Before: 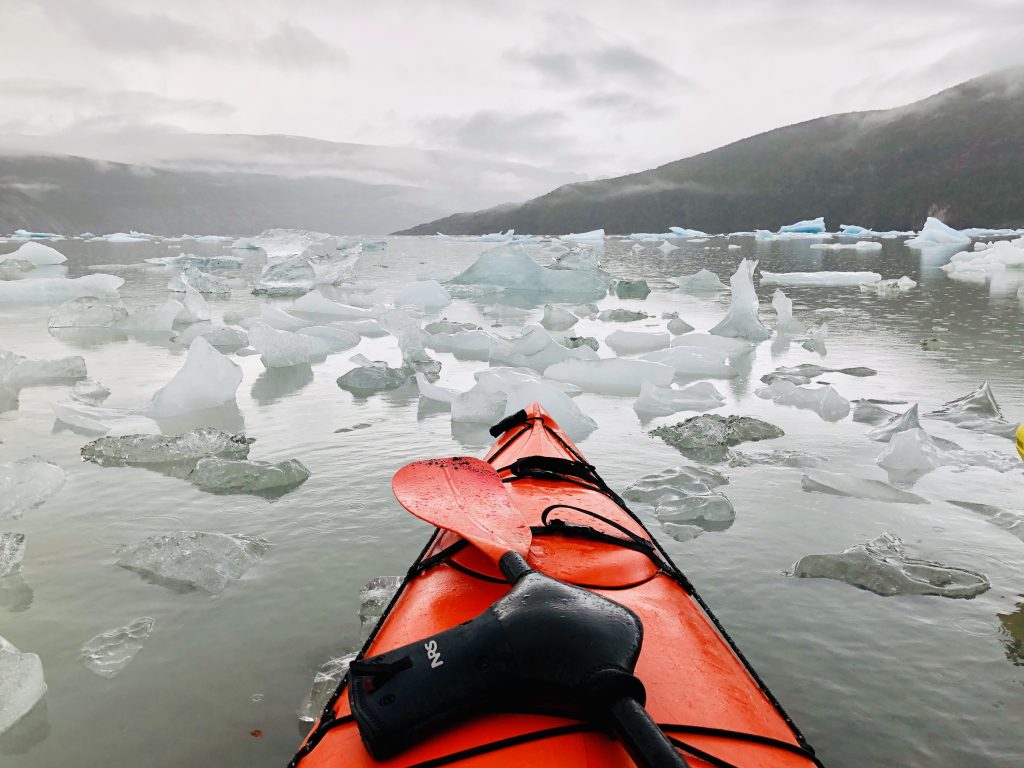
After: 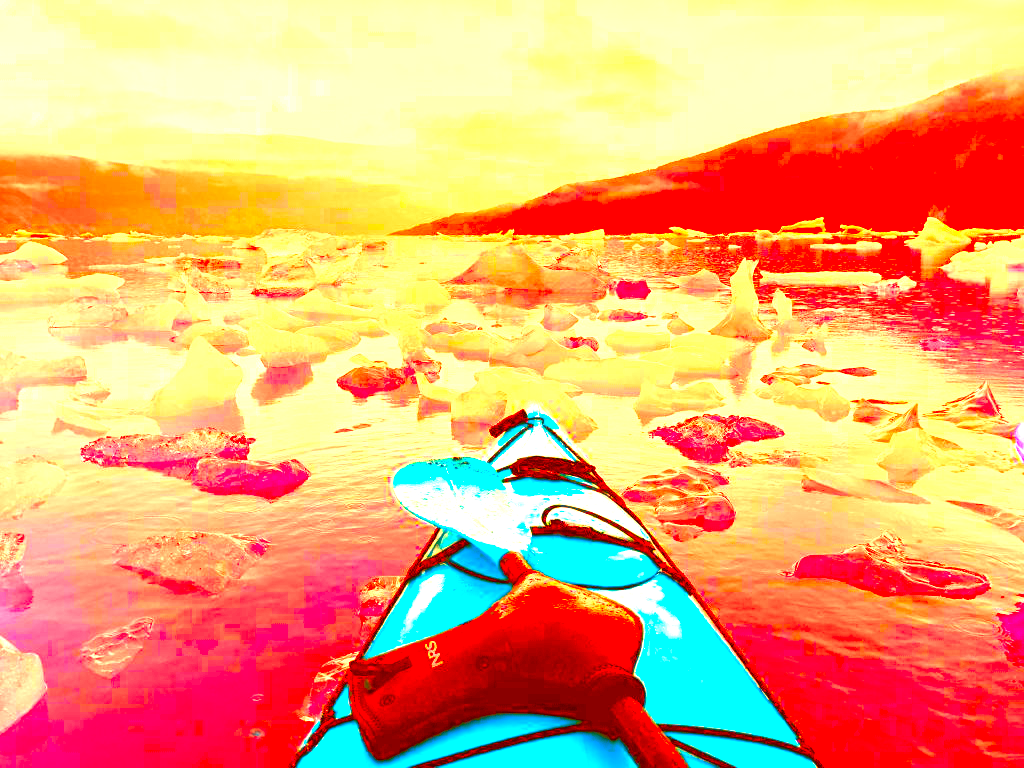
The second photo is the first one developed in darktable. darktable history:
tone equalizer: -7 EV 0.15 EV, -6 EV 0.6 EV, -5 EV 1.15 EV, -4 EV 1.33 EV, -3 EV 1.15 EV, -2 EV 0.6 EV, -1 EV 0.15 EV, mask exposure compensation -0.5 EV
color correction: highlights a* -39.68, highlights b* -40, shadows a* -40, shadows b* -40, saturation -3
exposure: exposure 2.207 EV, compensate highlight preservation false
